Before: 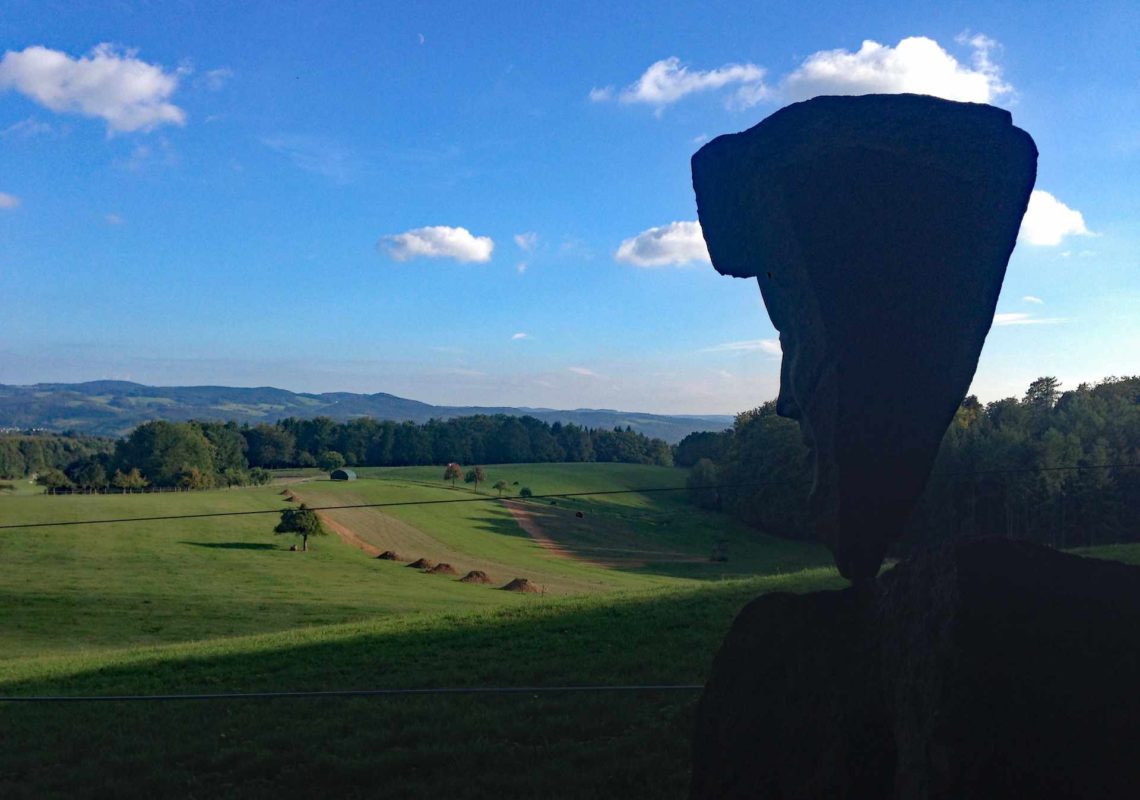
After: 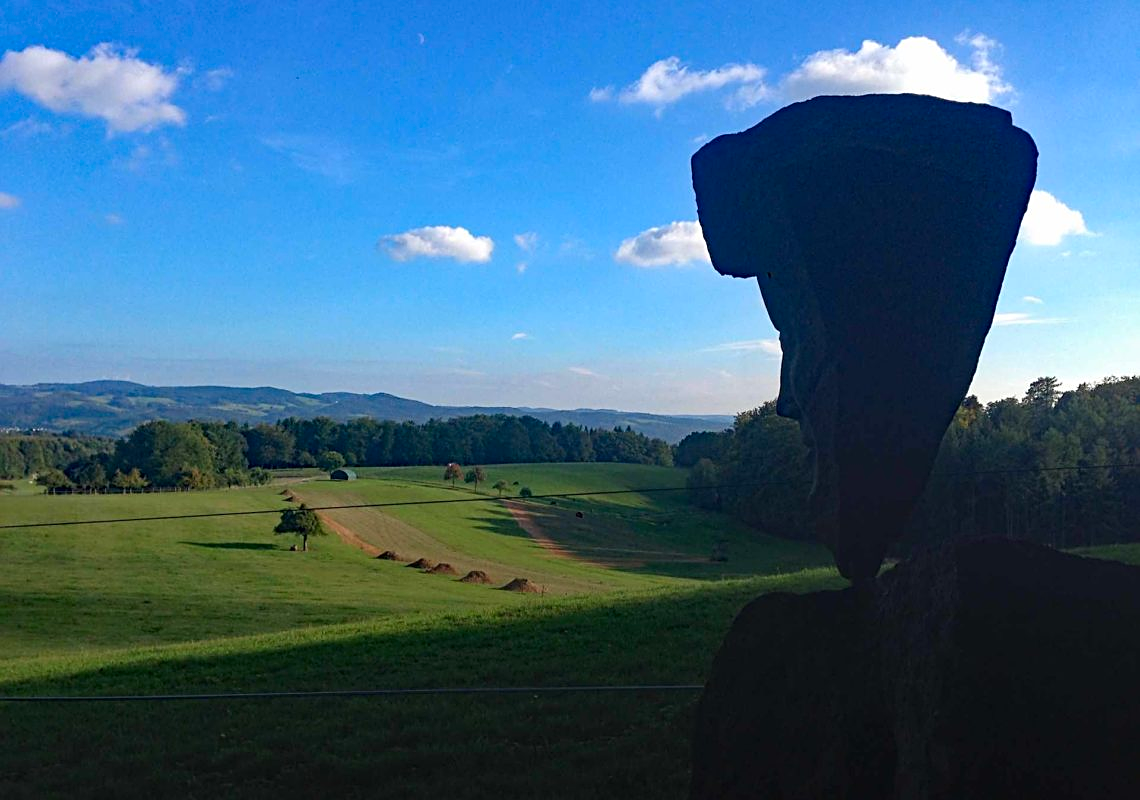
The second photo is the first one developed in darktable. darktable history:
sharpen: on, module defaults
contrast brightness saturation: contrast 0.04, saturation 0.16
